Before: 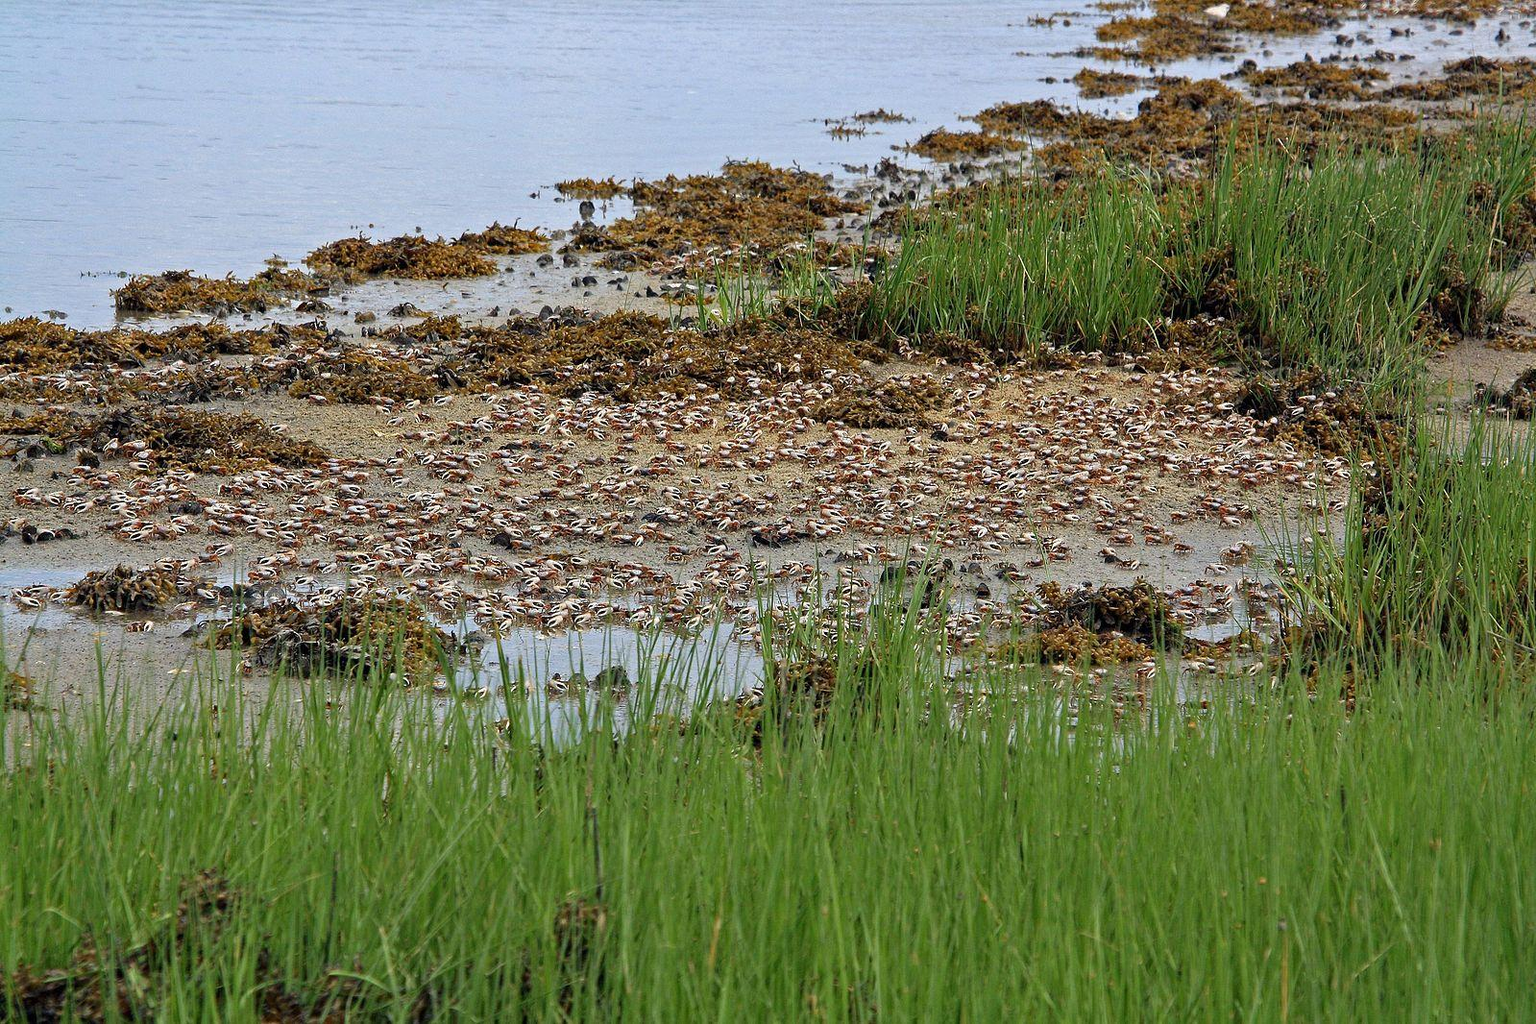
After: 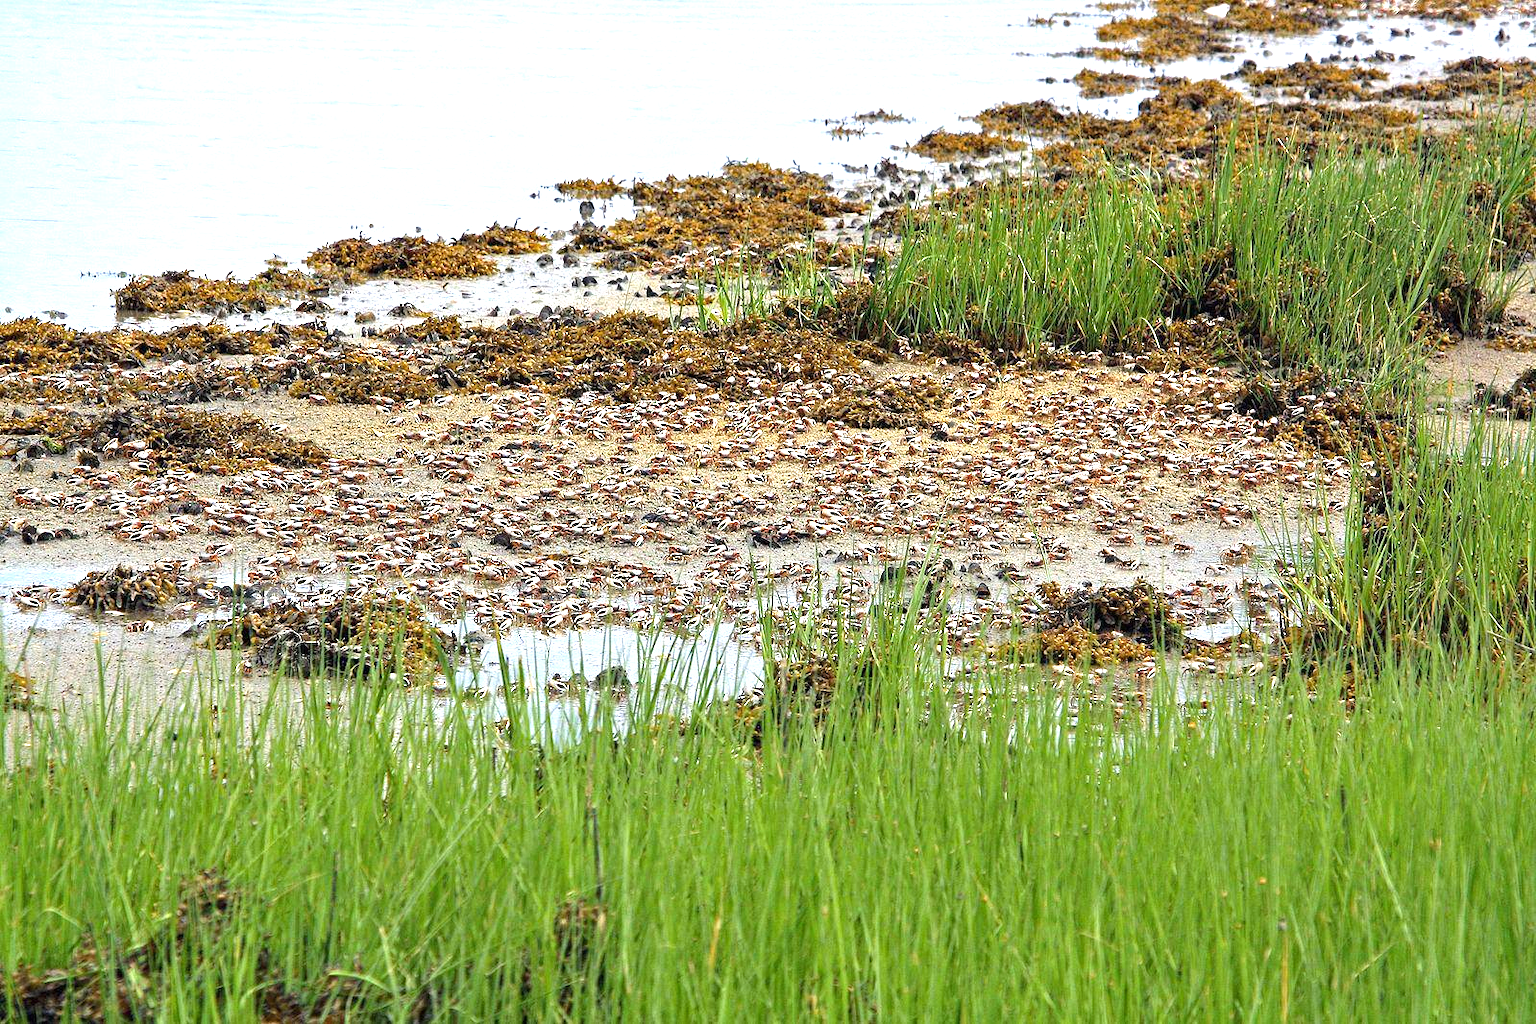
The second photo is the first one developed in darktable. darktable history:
color correction: highlights b* -0.048, saturation 0.861
exposure: black level correction 0, exposure 1.2 EV, compensate exposure bias true, compensate highlight preservation false
color balance rgb: perceptual saturation grading › global saturation 19.566%, global vibrance 9.159%
